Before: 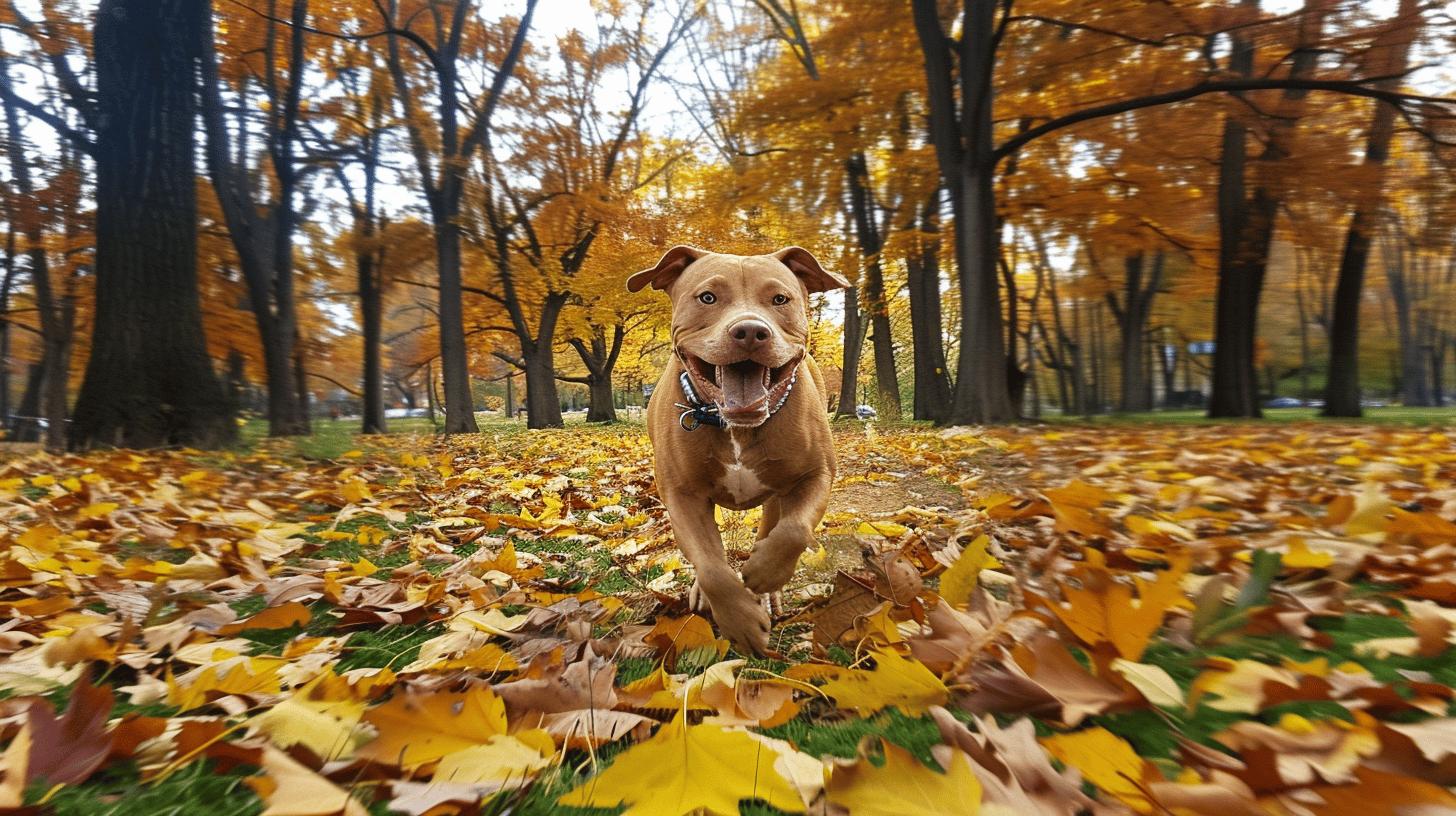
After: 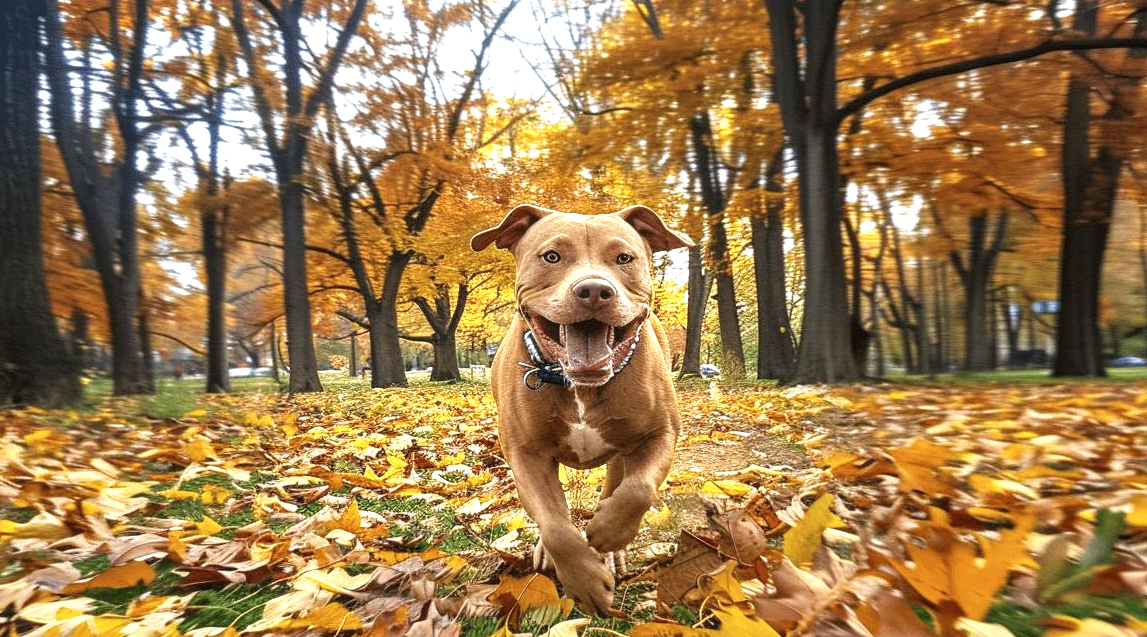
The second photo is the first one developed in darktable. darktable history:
local contrast: on, module defaults
crop and rotate: left 10.77%, top 5.1%, right 10.41%, bottom 16.76%
exposure: exposure 0.64 EV, compensate highlight preservation false
contrast brightness saturation: saturation -0.05
